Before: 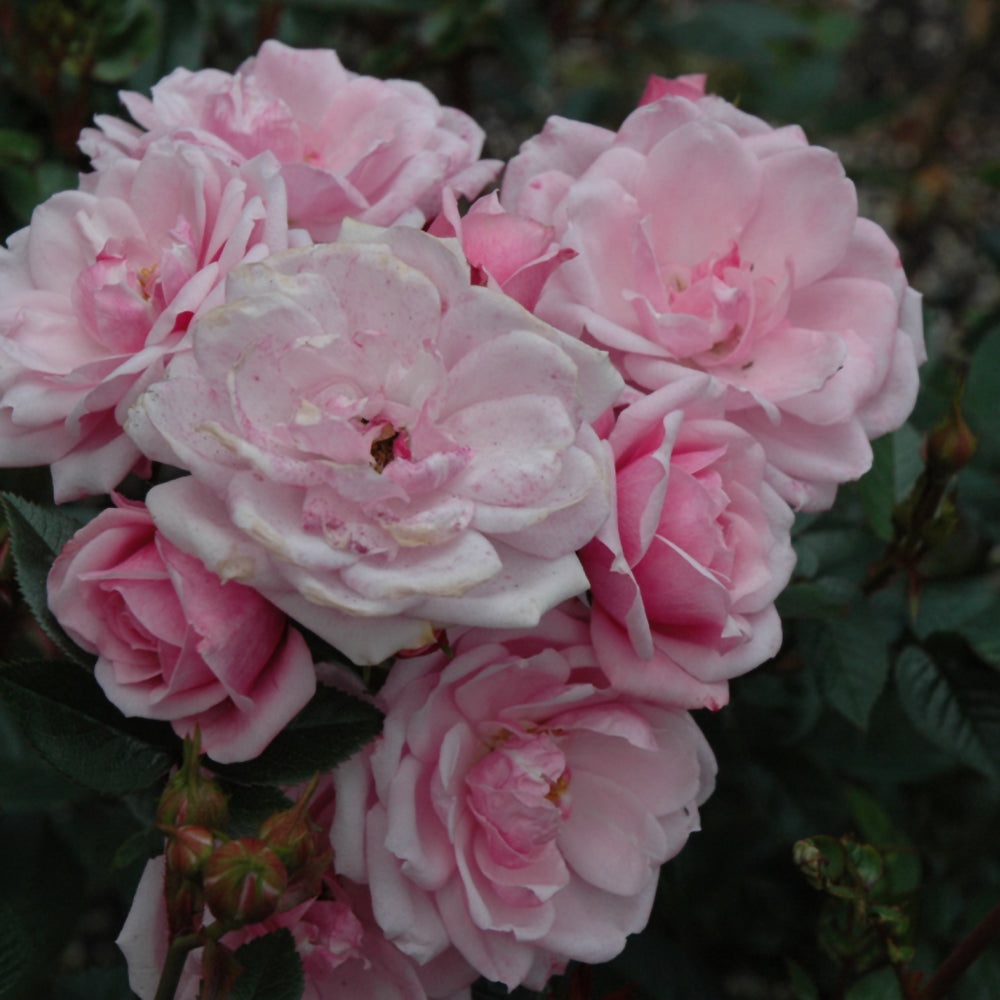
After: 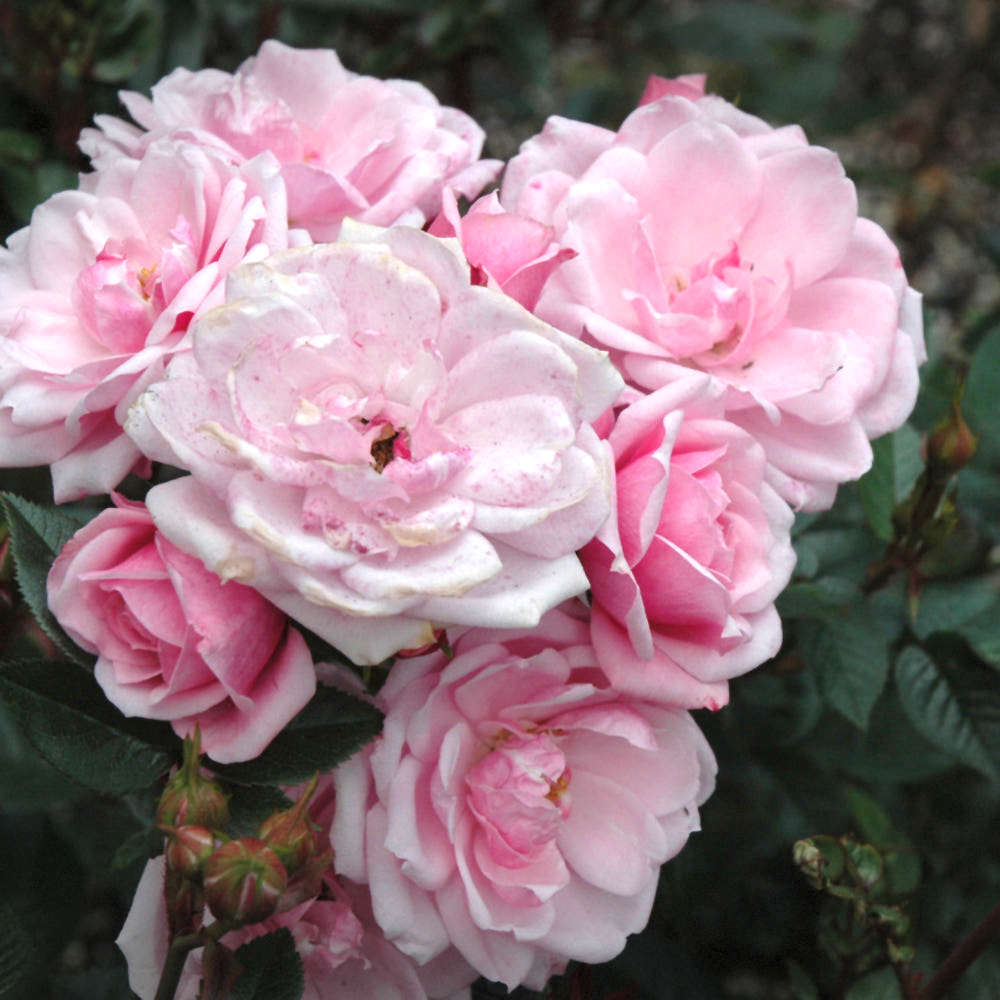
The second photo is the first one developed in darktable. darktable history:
exposure: black level correction 0, exposure 1.2 EV, compensate exposure bias true, compensate highlight preservation false
vignetting: fall-off start 100%, brightness -0.406, saturation -0.3, width/height ratio 1.324, dithering 8-bit output, unbound false
shadows and highlights: radius 264.75, soften with gaussian
